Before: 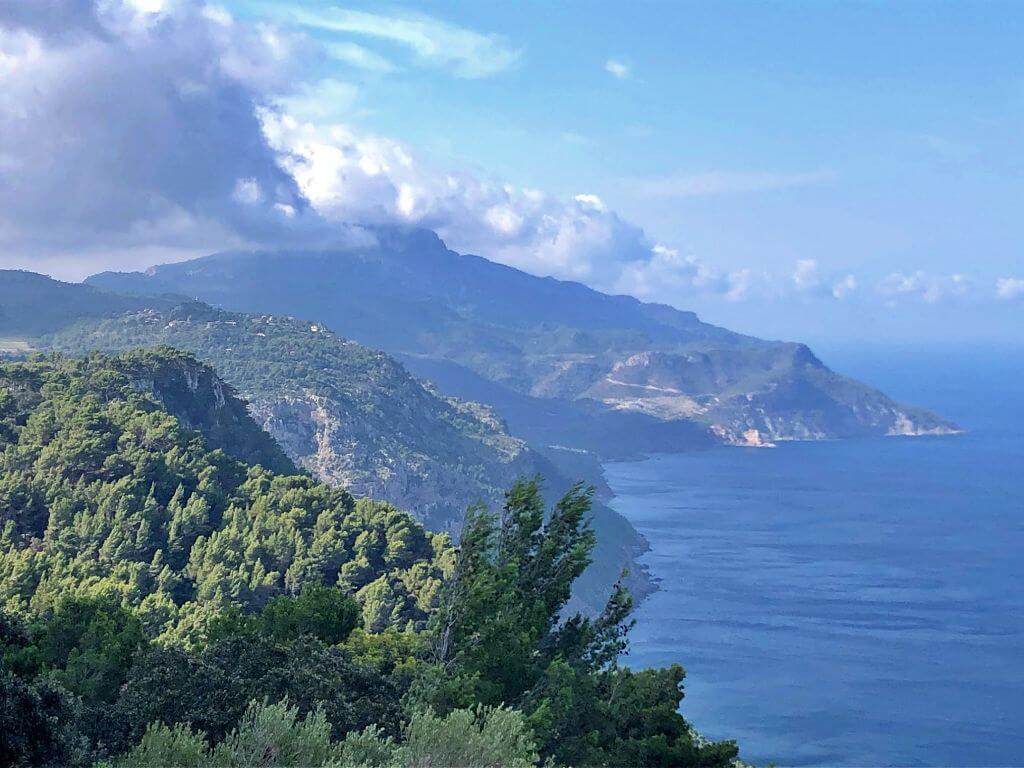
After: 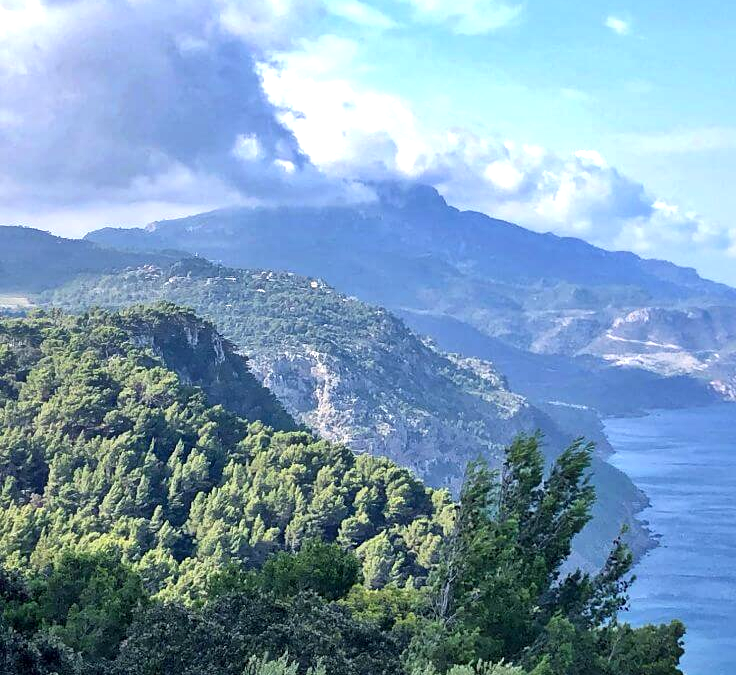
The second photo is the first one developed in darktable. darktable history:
crop: top 5.803%, right 27.864%, bottom 5.804%
local contrast: mode bilateral grid, contrast 20, coarseness 50, detail 144%, midtone range 0.2
exposure: black level correction 0, exposure 0.5 EV, compensate exposure bias true, compensate highlight preservation false
